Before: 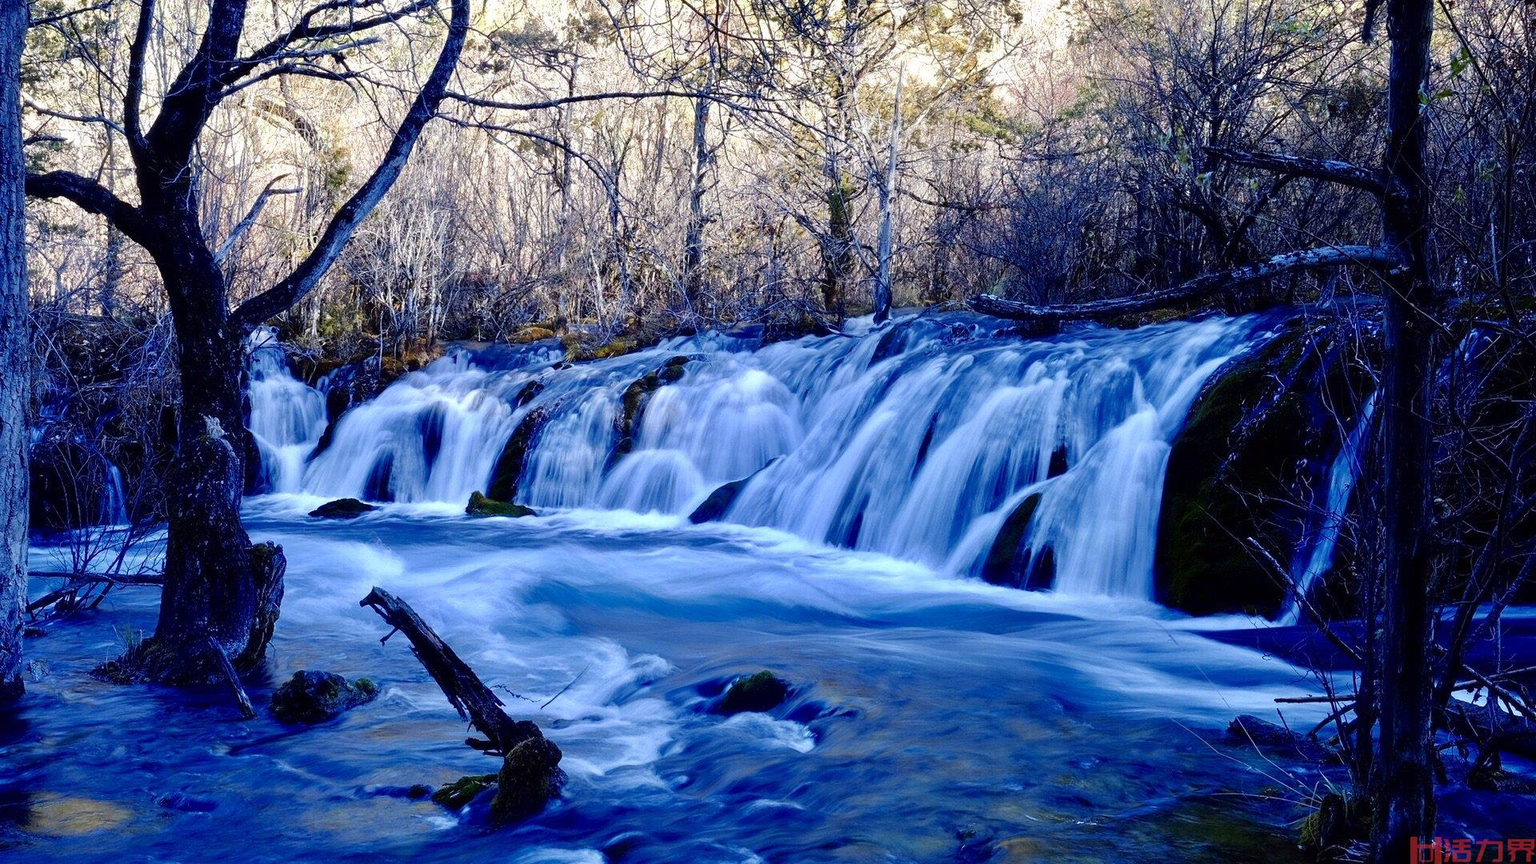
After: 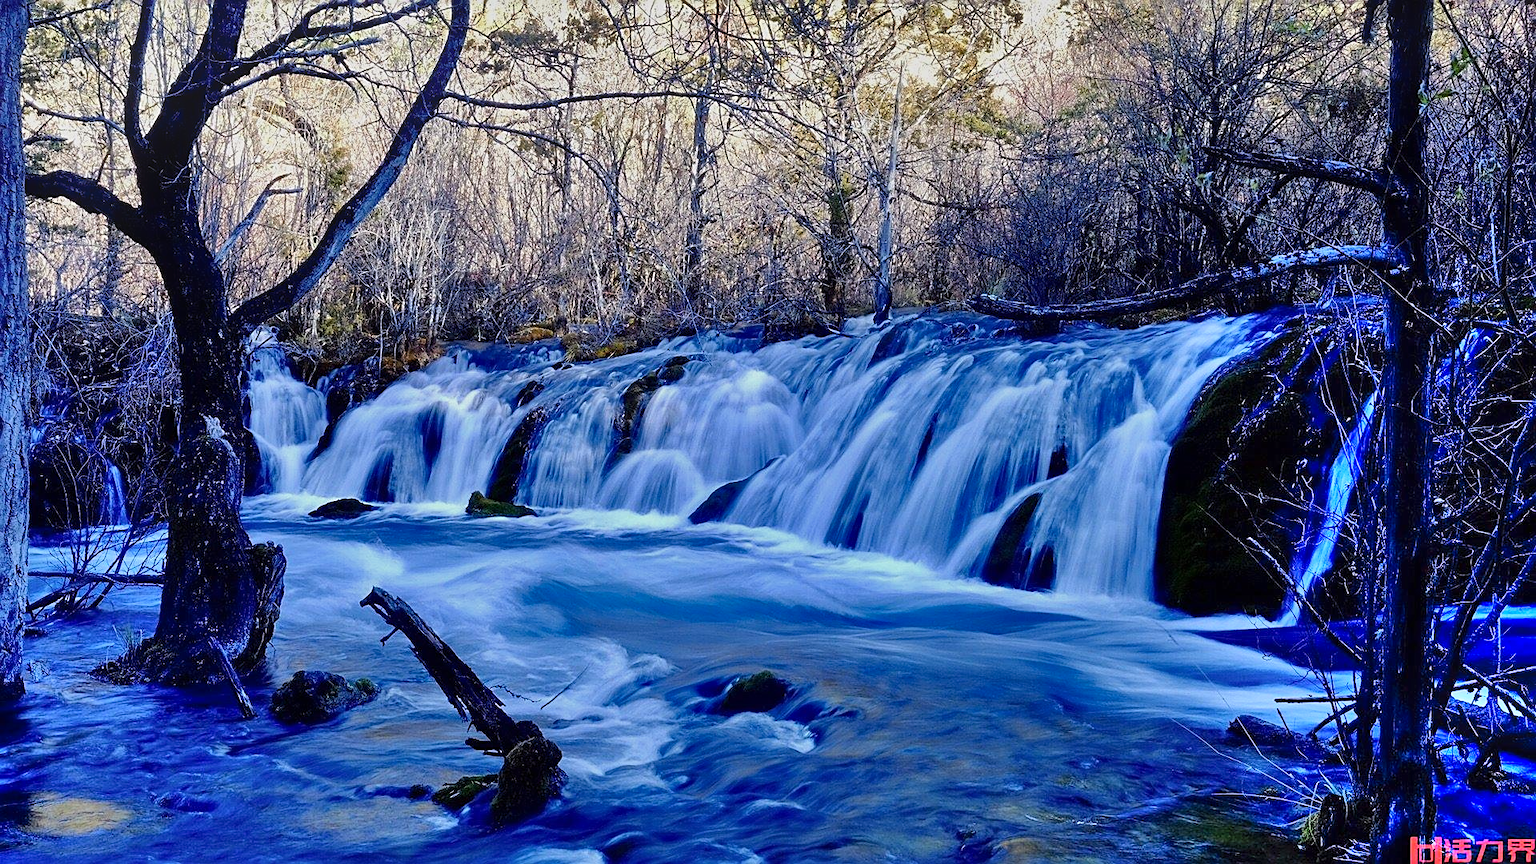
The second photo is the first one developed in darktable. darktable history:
shadows and highlights: shadows 80.73, white point adjustment -9.07, highlights -61.46, soften with gaussian
sharpen: on, module defaults
bloom: size 9%, threshold 100%, strength 7%
levels: mode automatic
white balance: emerald 1
